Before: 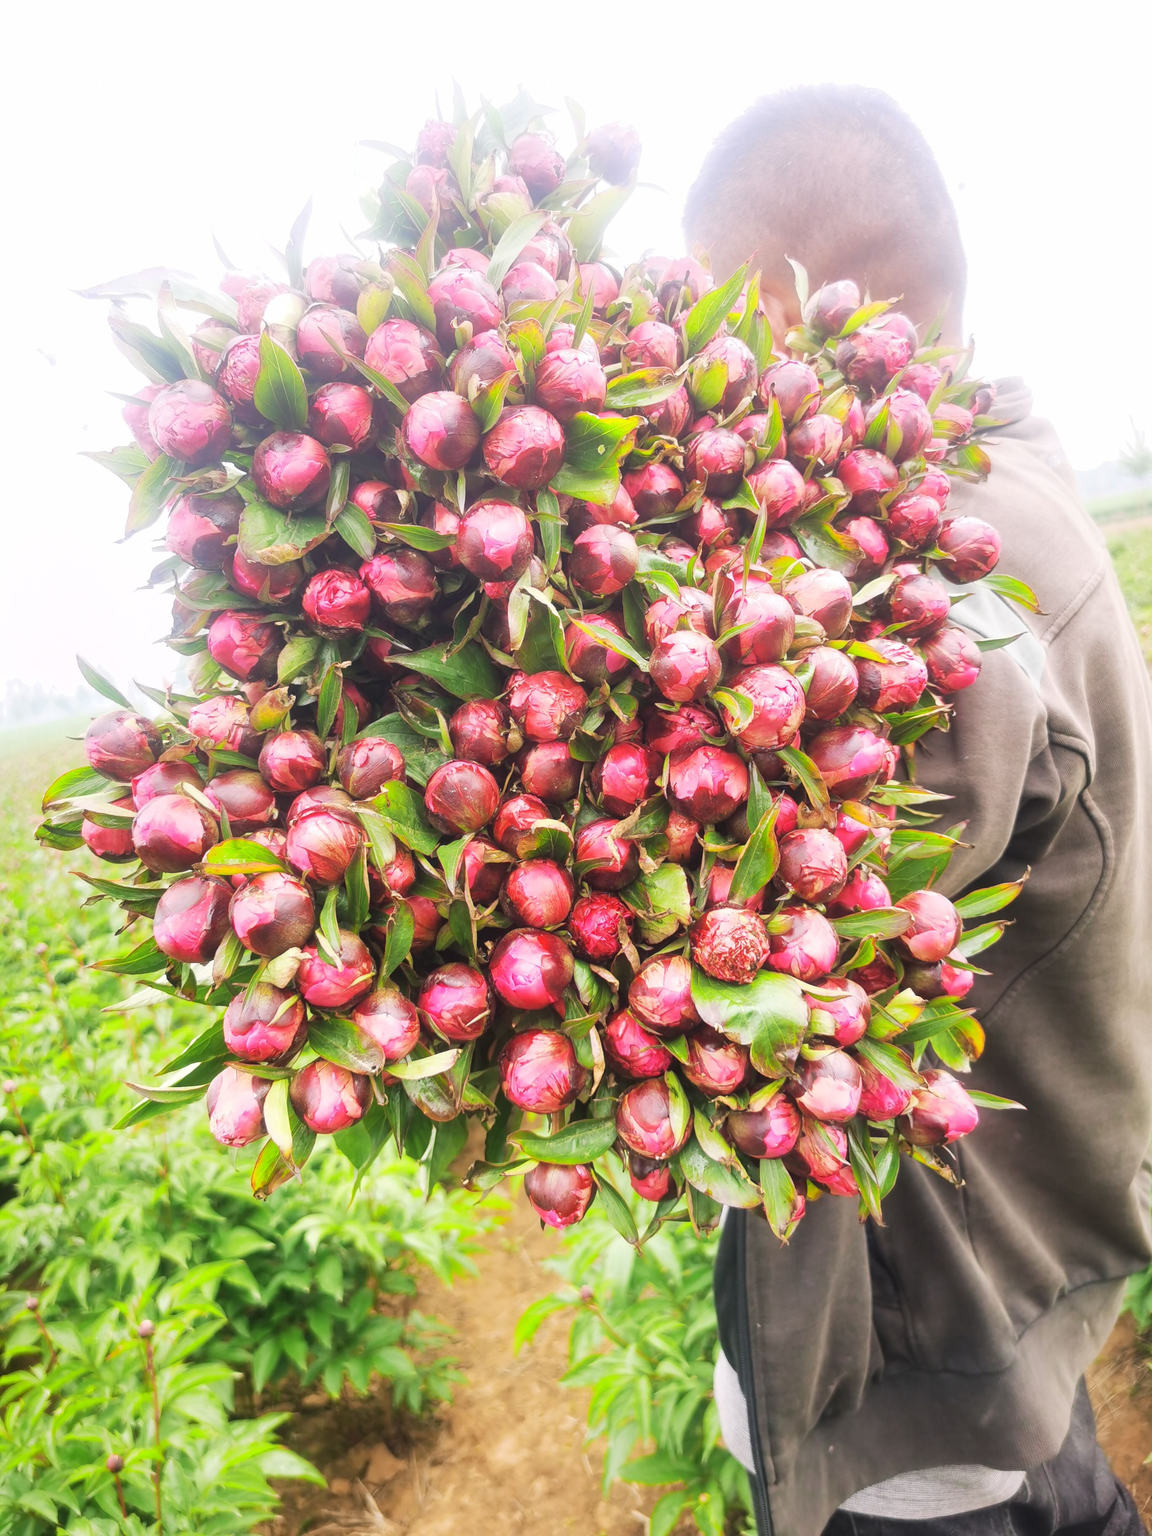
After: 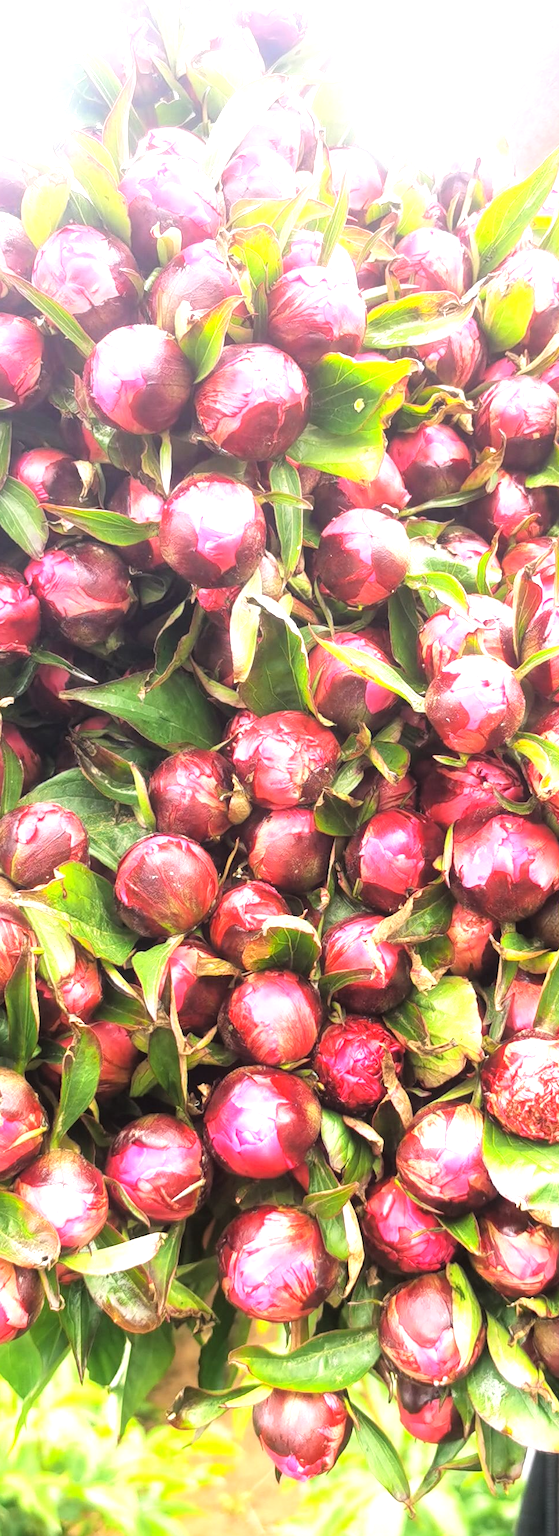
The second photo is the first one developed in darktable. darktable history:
crop and rotate: left 29.643%, top 10.185%, right 35.139%, bottom 17.387%
tone equalizer: -8 EV -0.79 EV, -7 EV -0.729 EV, -6 EV -0.571 EV, -5 EV -0.387 EV, -3 EV 0.371 EV, -2 EV 0.6 EV, -1 EV 0.696 EV, +0 EV 0.773 EV
